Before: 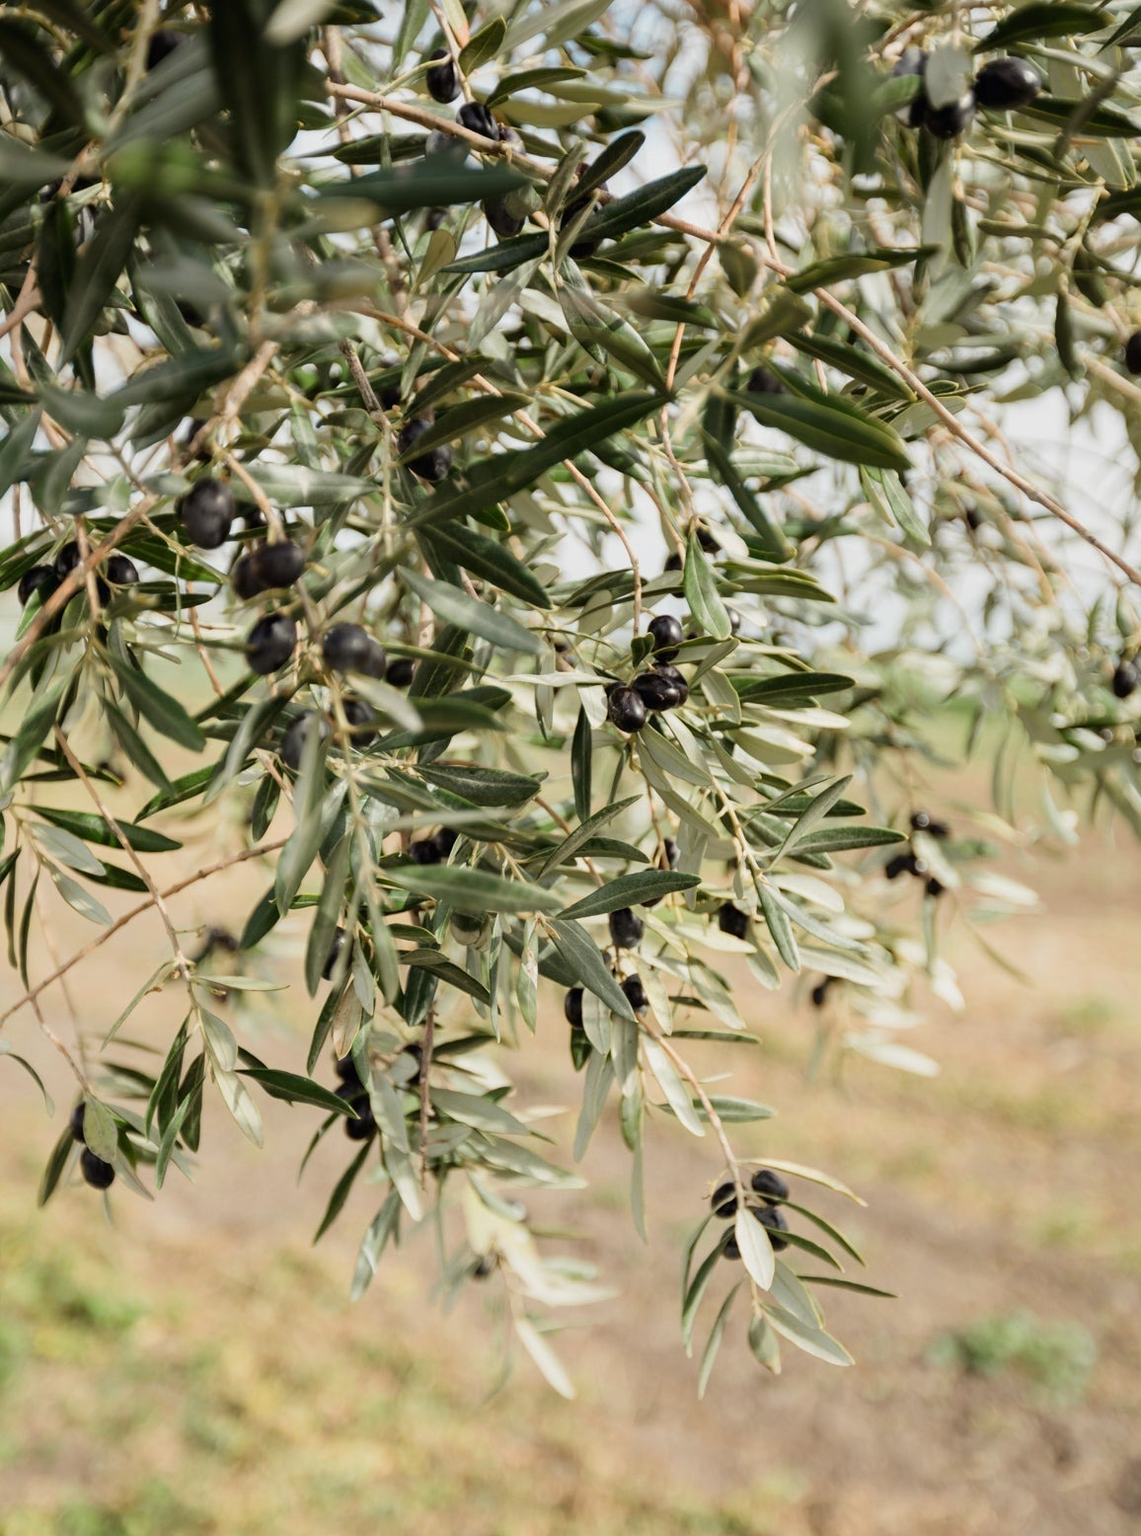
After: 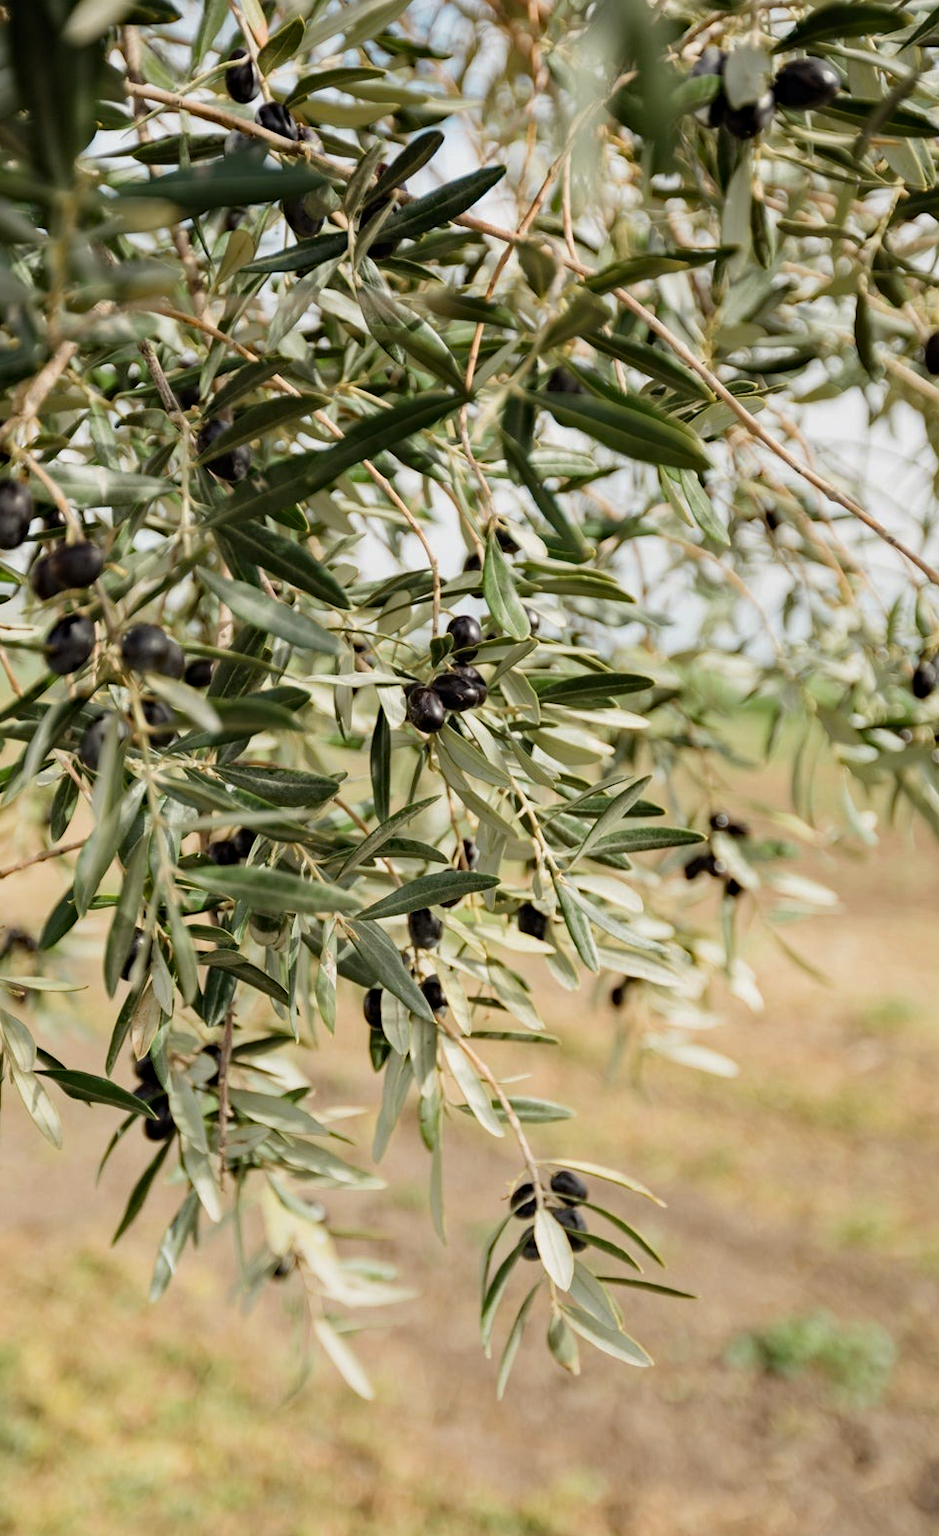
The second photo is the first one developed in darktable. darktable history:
crop: left 17.681%, bottom 0.027%
haze removal: strength 0.255, distance 0.245, compatibility mode true, adaptive false
